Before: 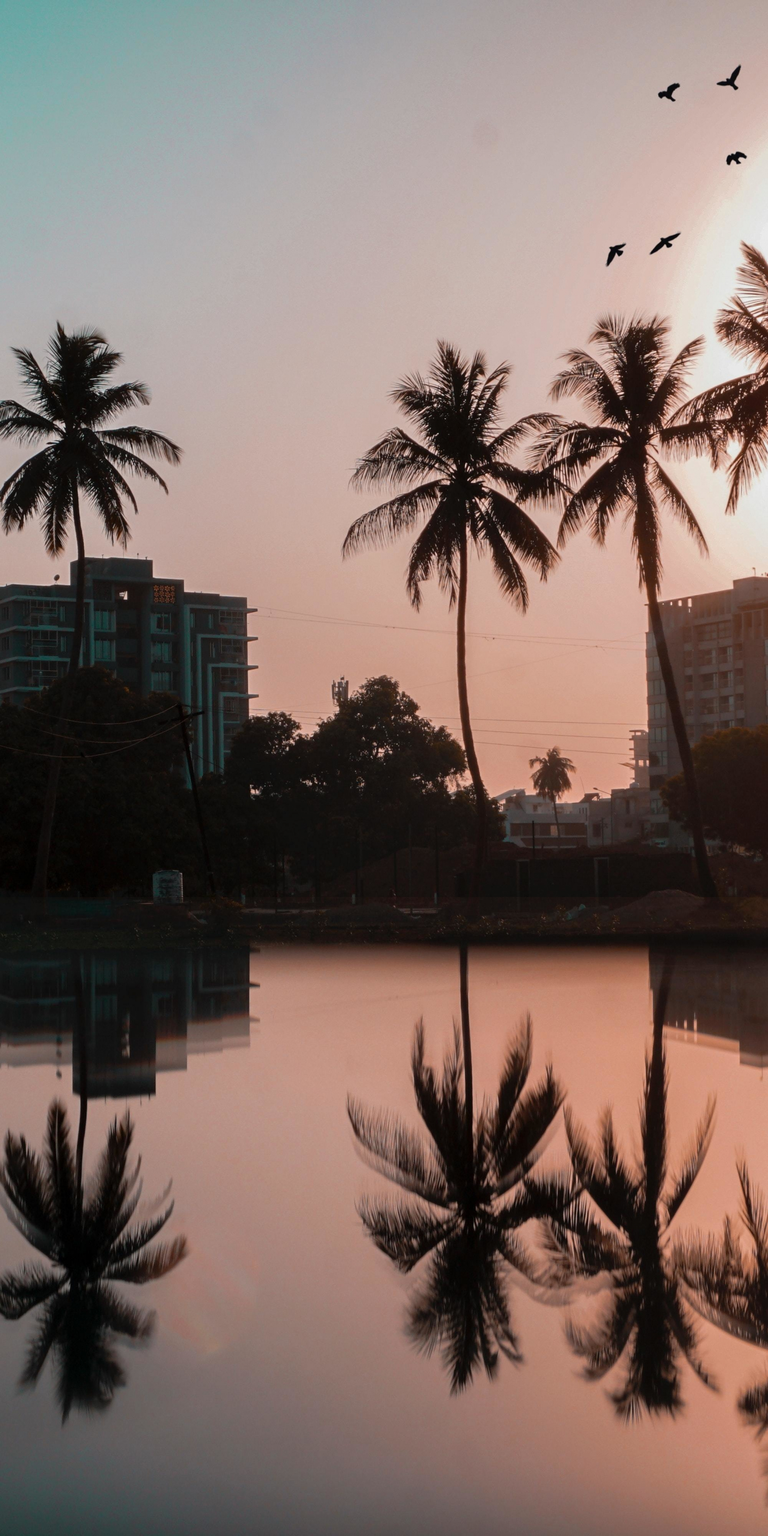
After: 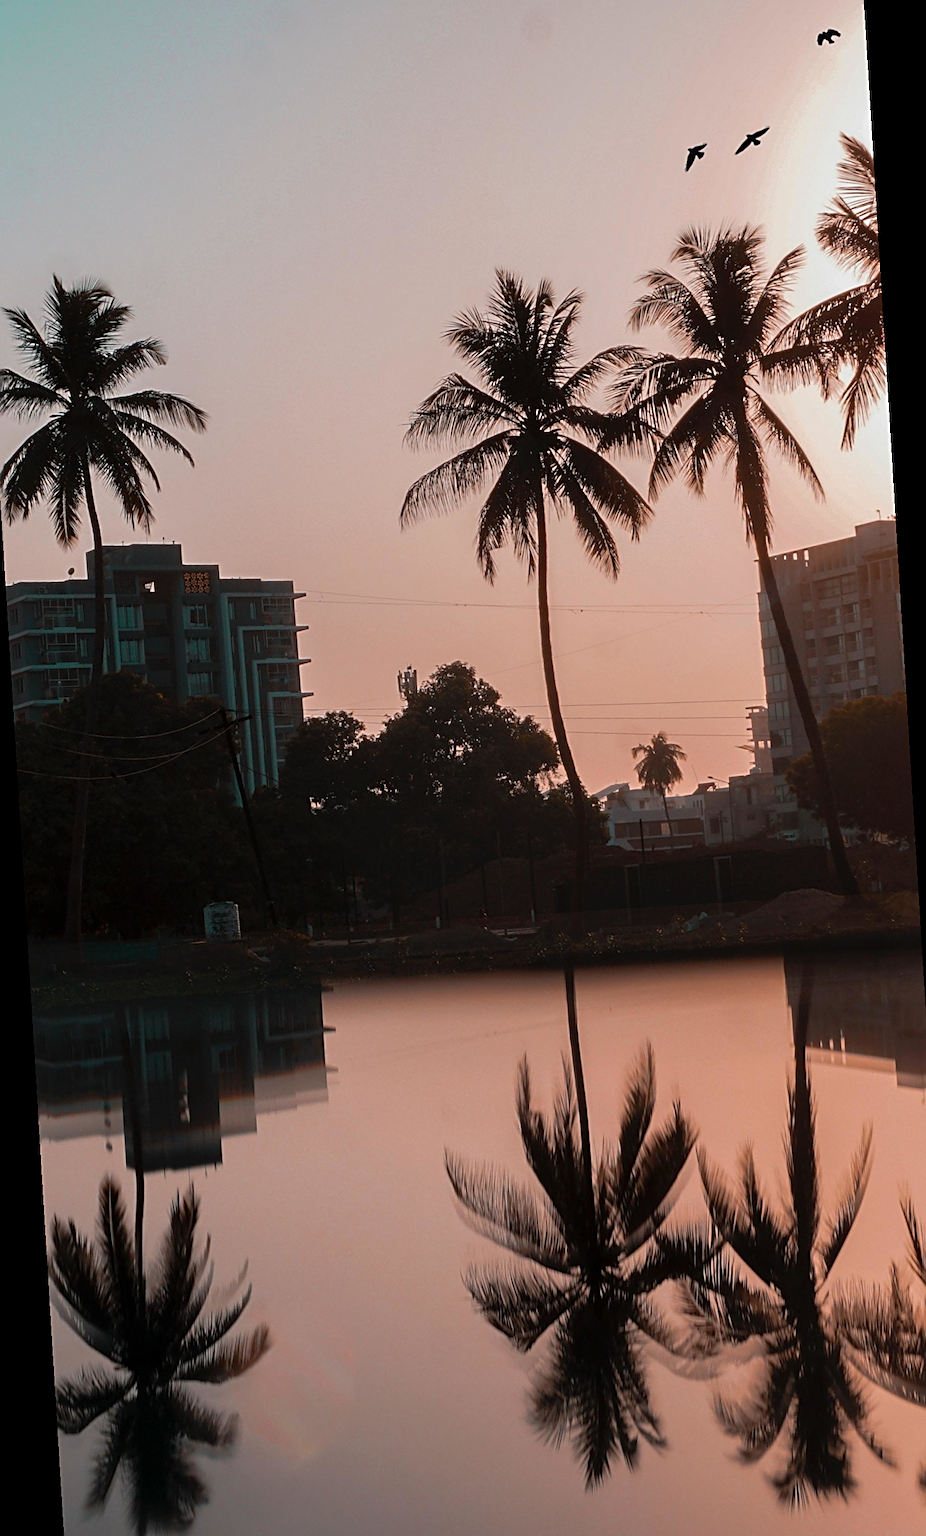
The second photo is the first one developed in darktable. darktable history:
rotate and perspective: rotation -3.52°, crop left 0.036, crop right 0.964, crop top 0.081, crop bottom 0.919
sharpen: radius 2.543, amount 0.636
